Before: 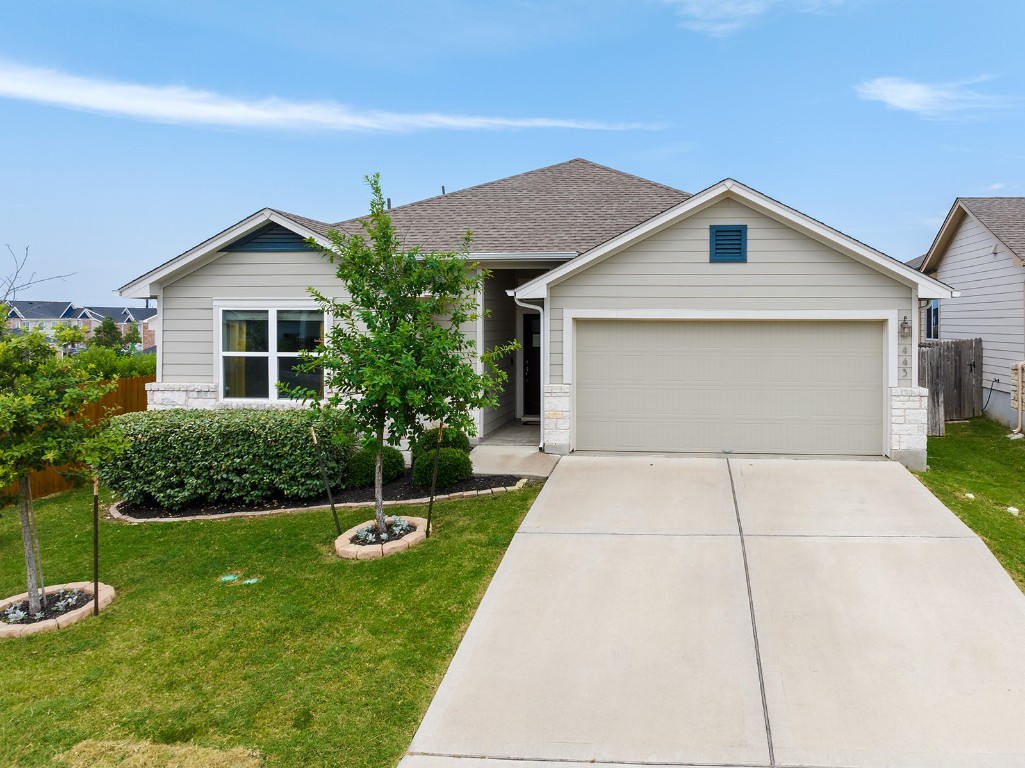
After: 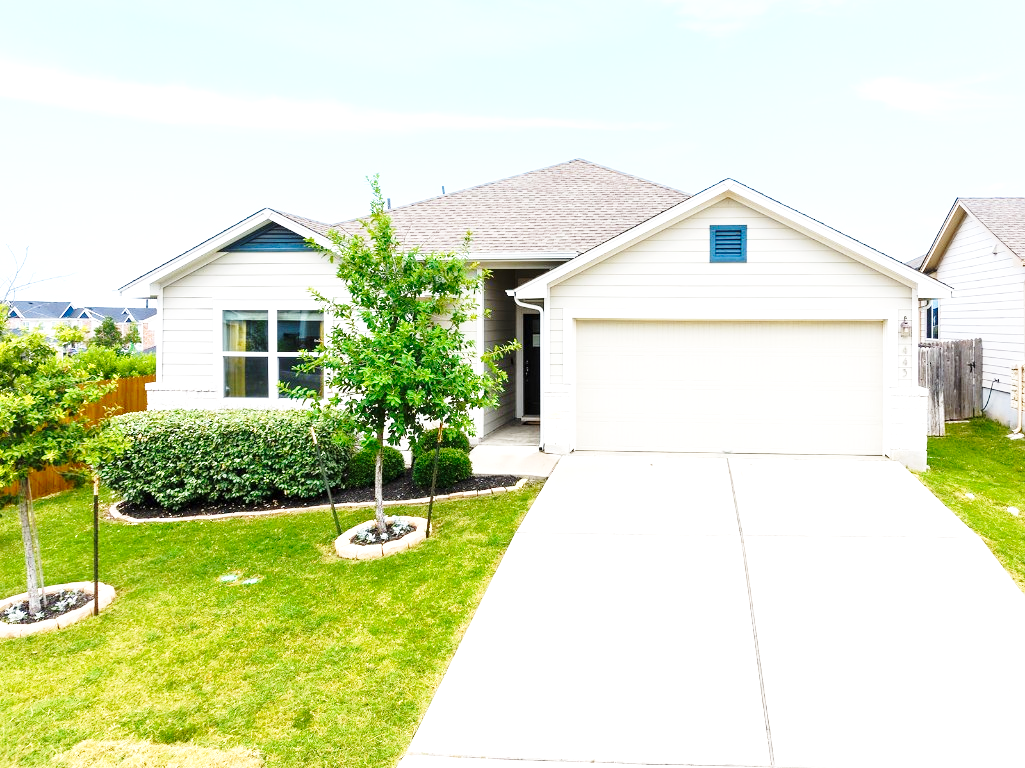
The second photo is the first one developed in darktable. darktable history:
exposure: exposure 1 EV, compensate highlight preservation false
base curve: curves: ch0 [(0, 0) (0.028, 0.03) (0.121, 0.232) (0.46, 0.748) (0.859, 0.968) (1, 1)], preserve colors none
